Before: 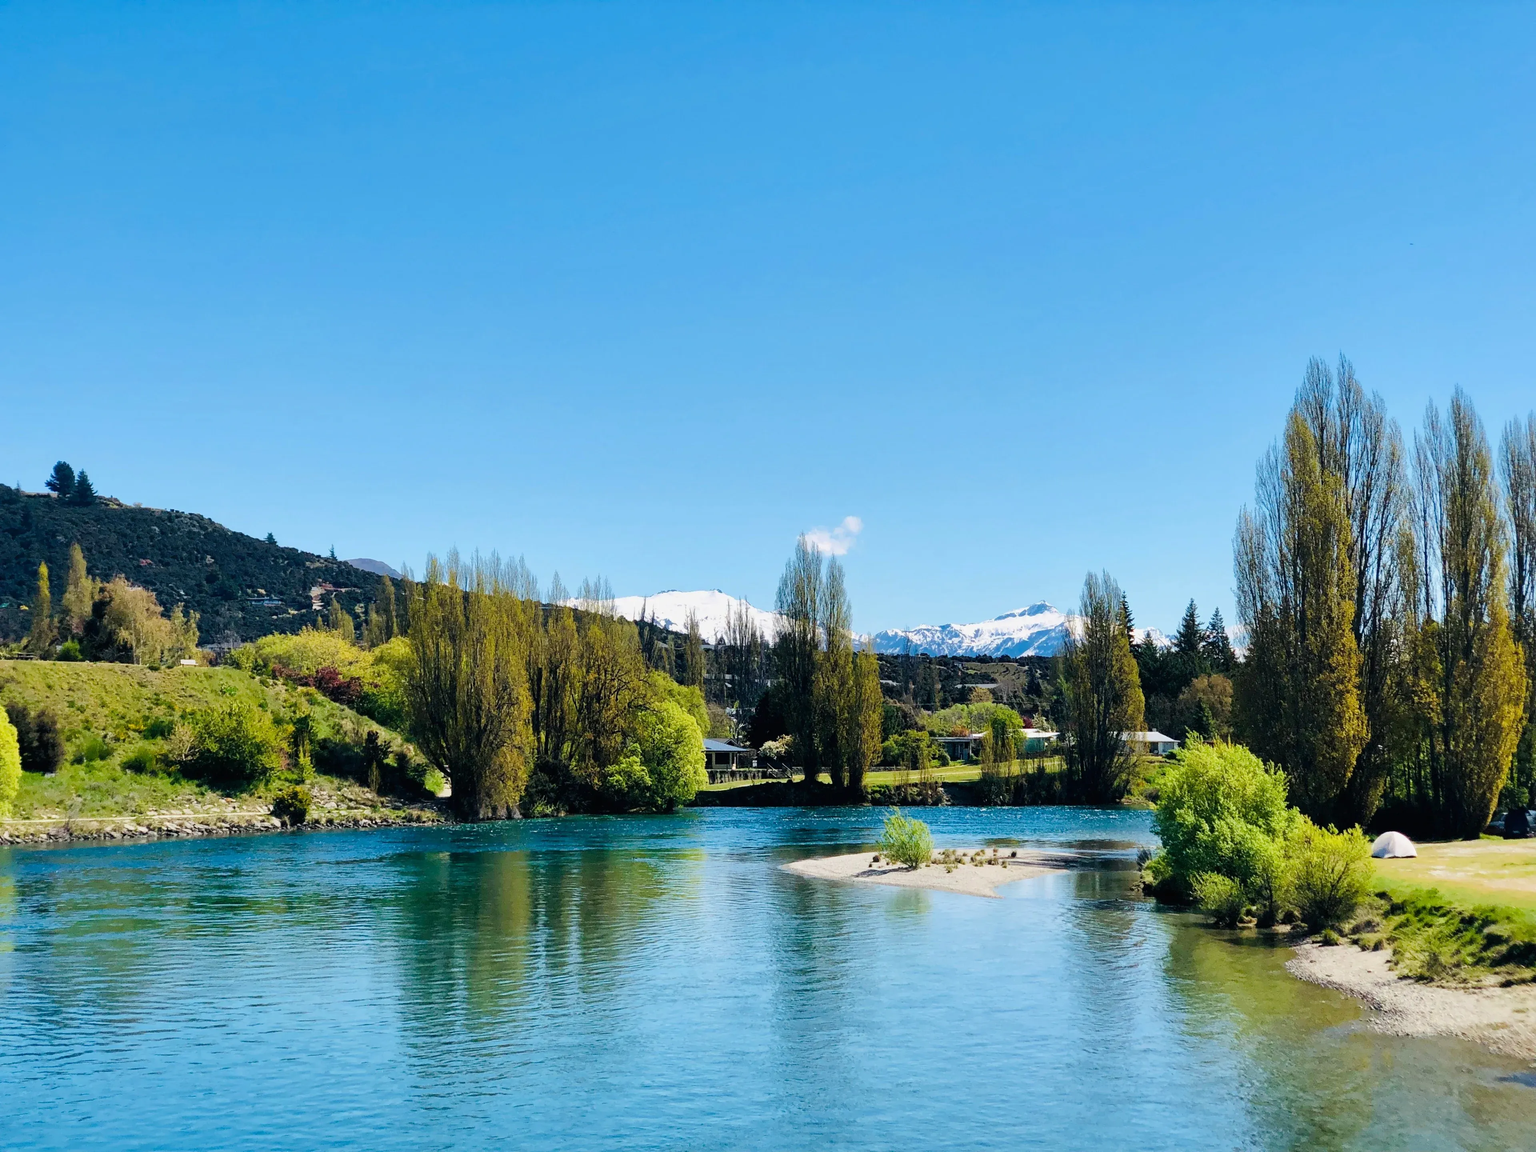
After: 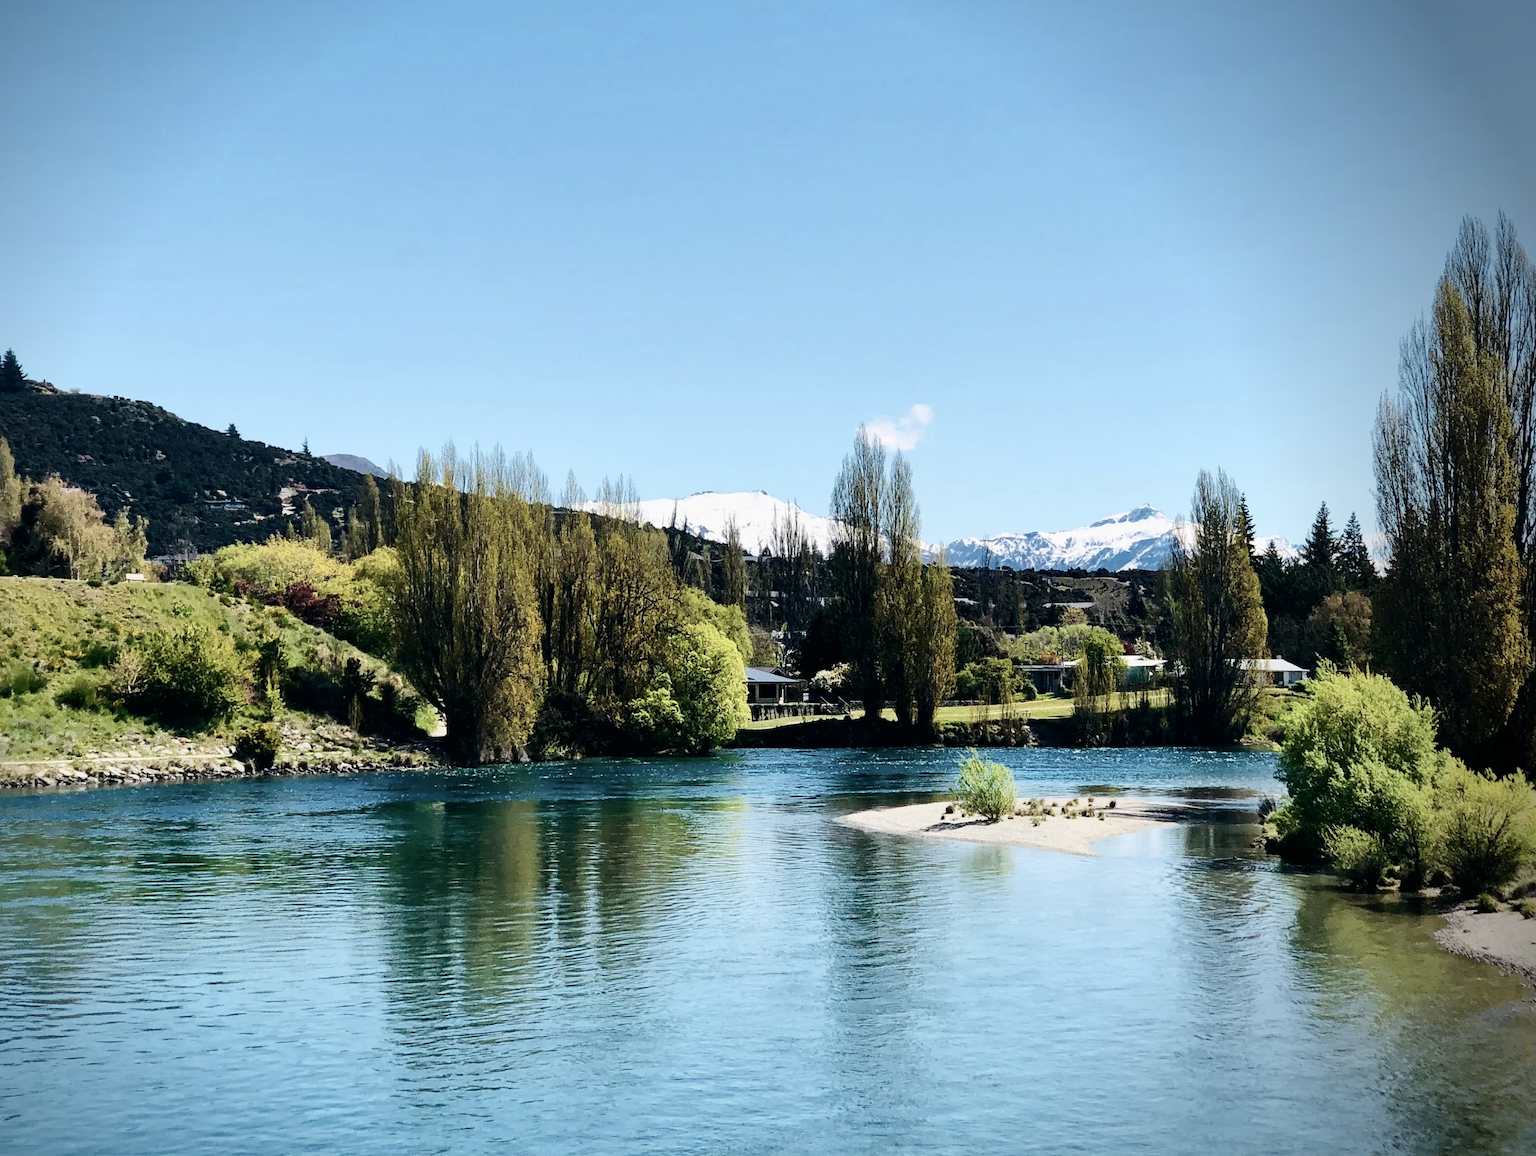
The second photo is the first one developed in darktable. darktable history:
crop and rotate: left 4.855%, top 15.243%, right 10.689%
contrast brightness saturation: contrast 0.246, saturation -0.306
vignetting: fall-off radius 44.91%, brightness -0.639, saturation -0.004, center (-0.146, 0.01)
